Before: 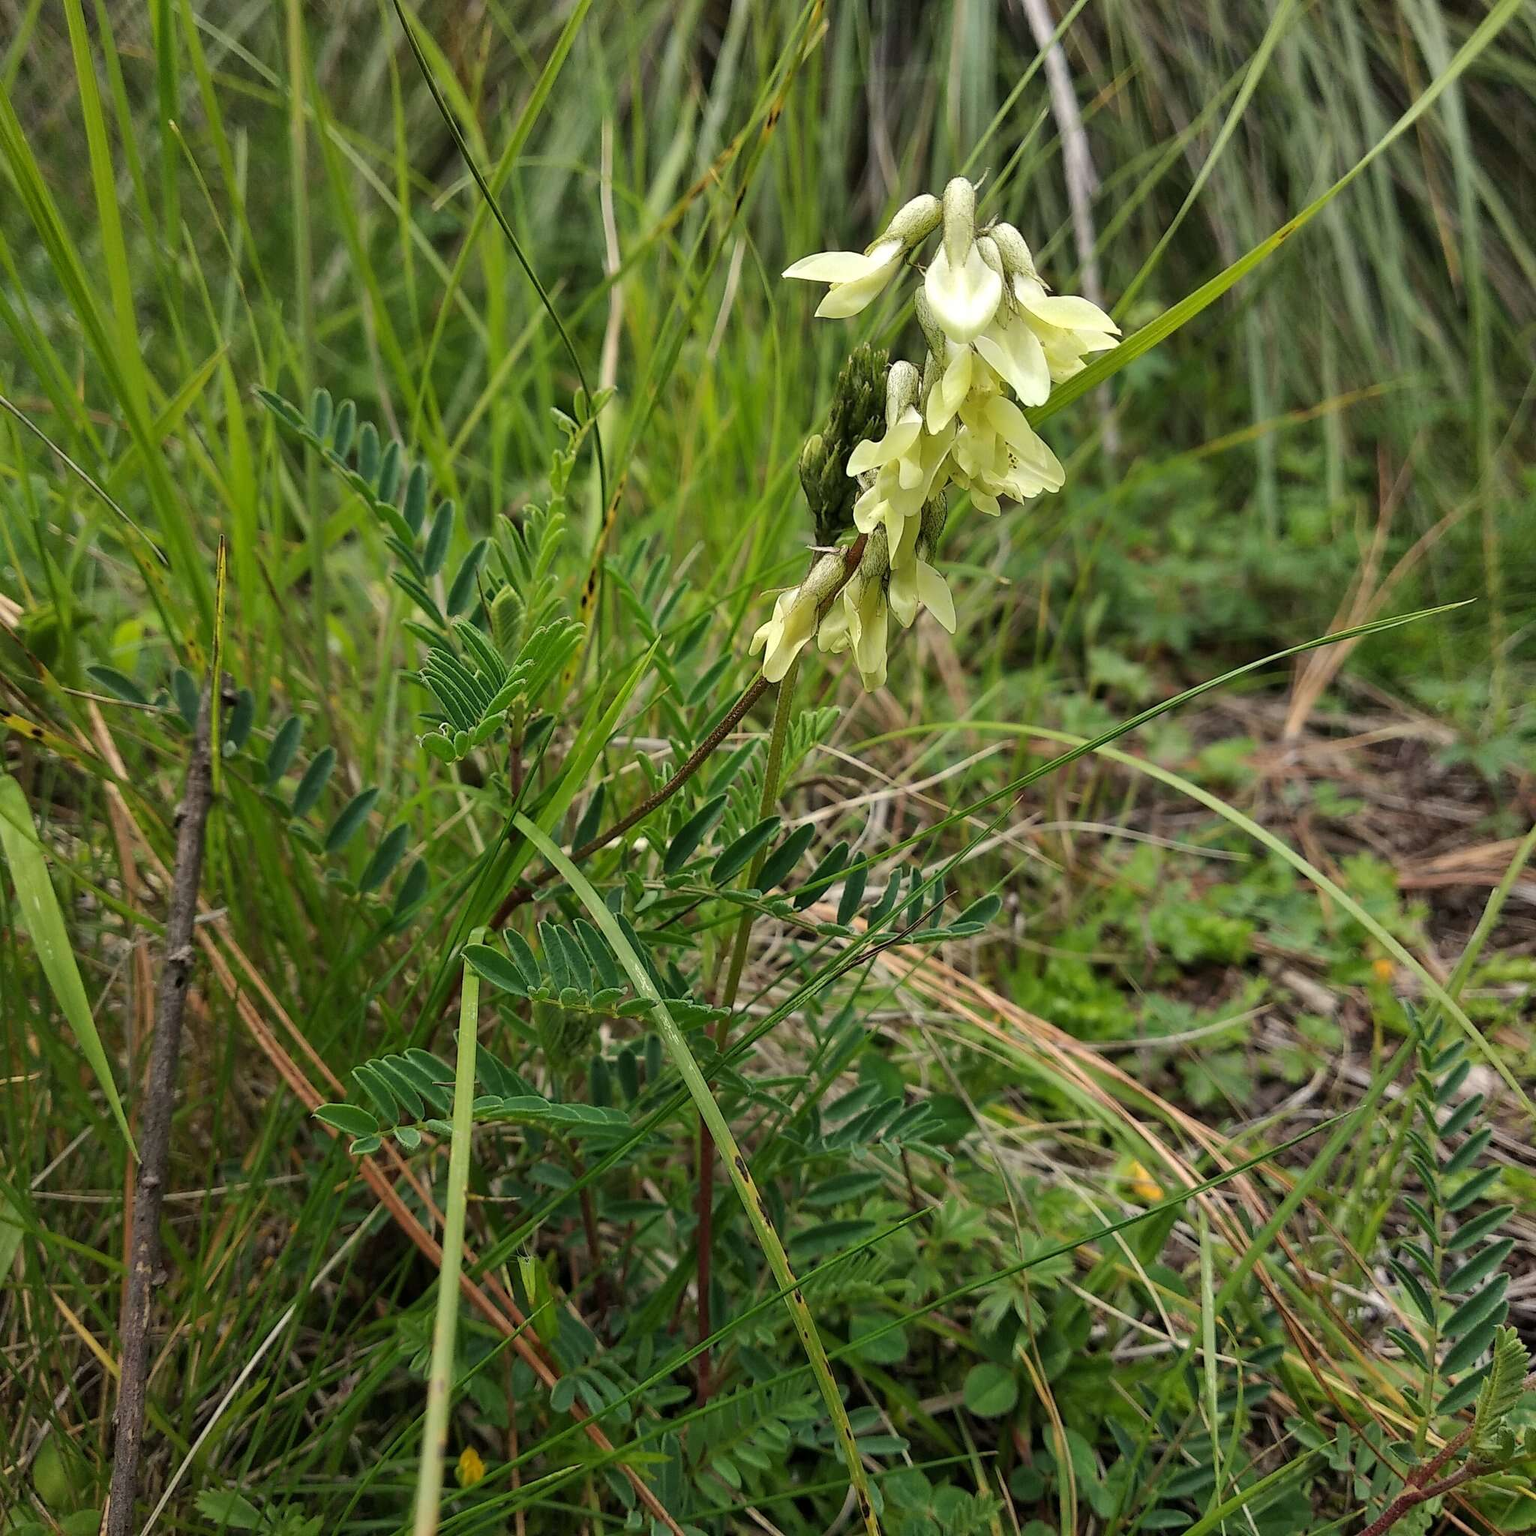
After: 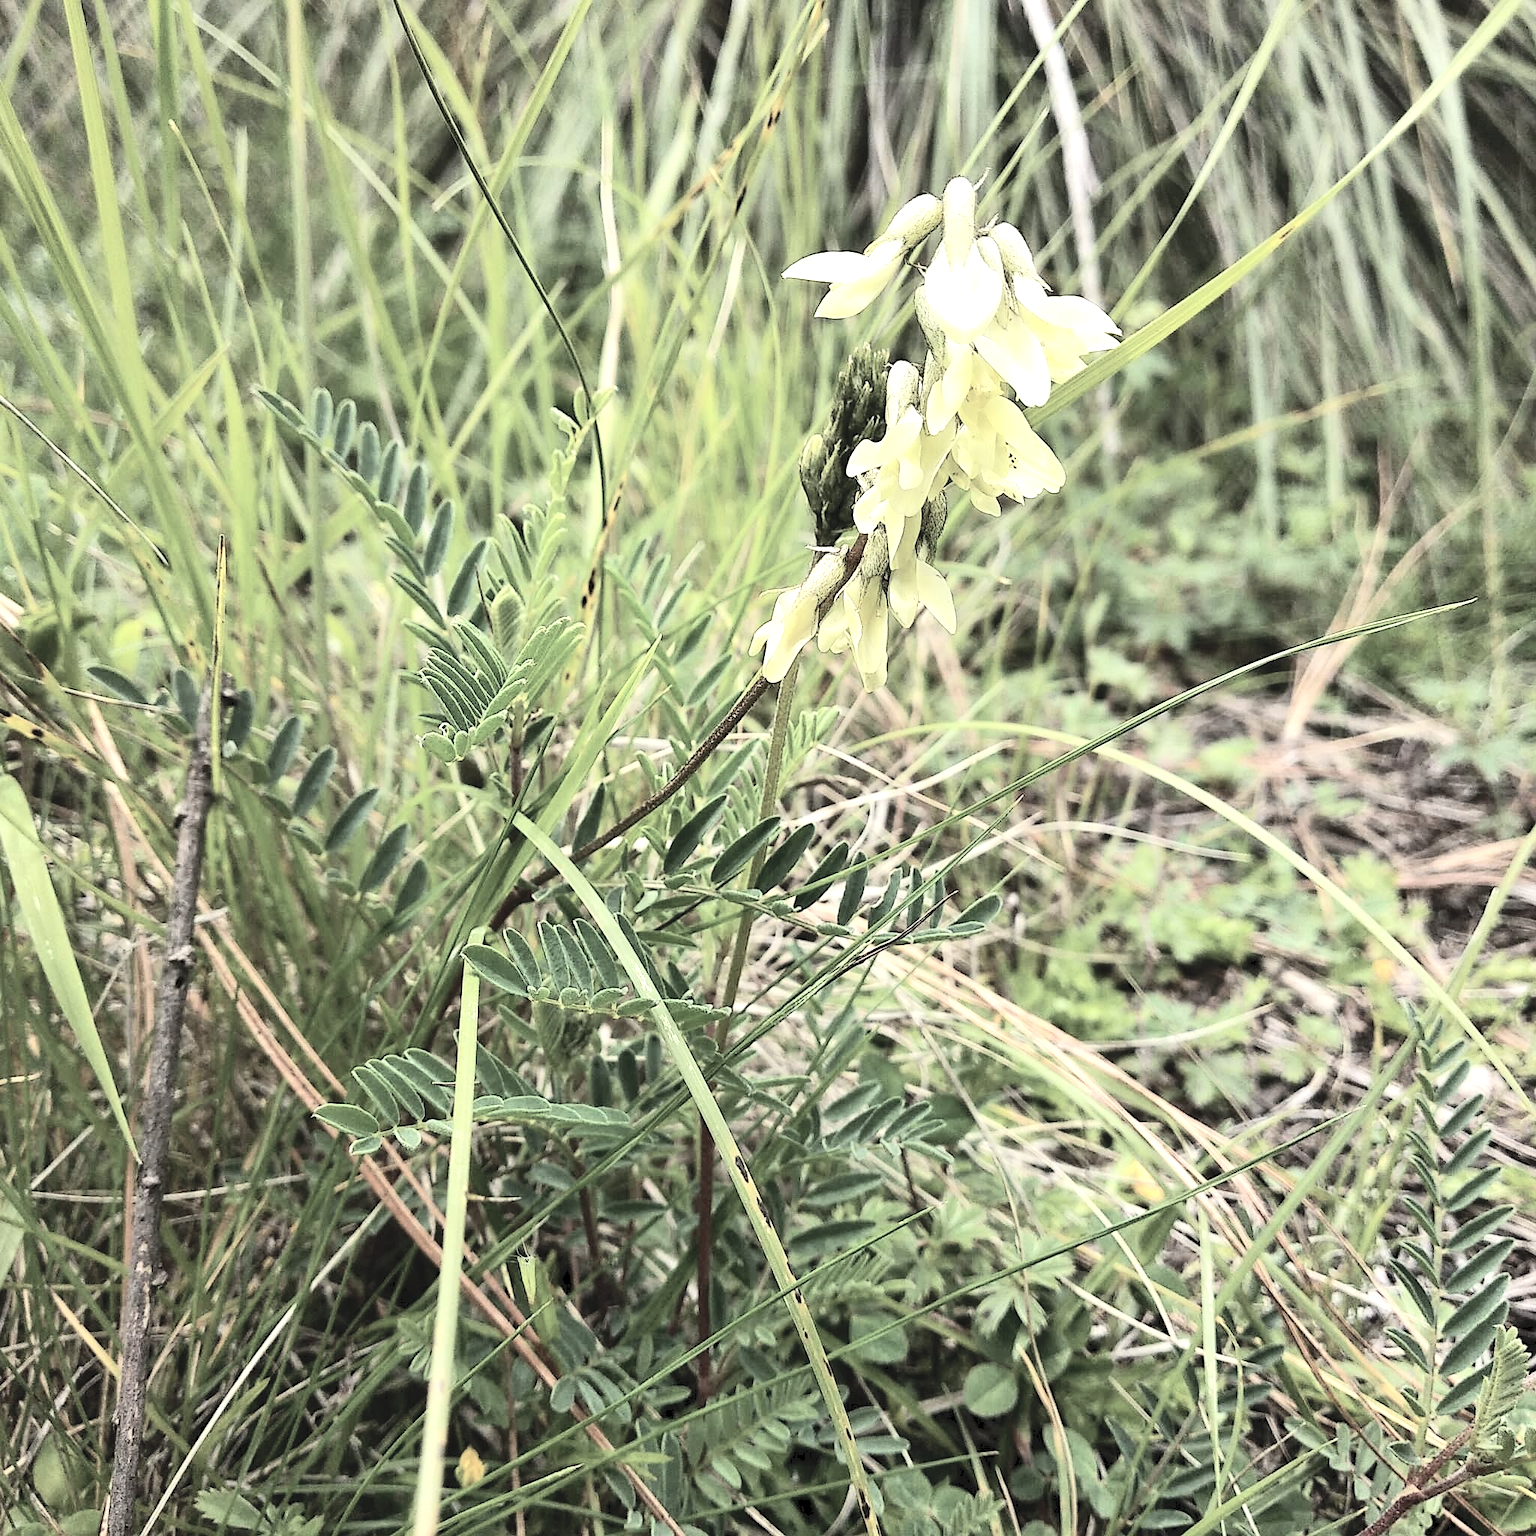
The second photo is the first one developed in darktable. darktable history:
sharpen: amount 0.204
tone equalizer: -8 EV -0.782 EV, -7 EV -0.68 EV, -6 EV -0.632 EV, -5 EV -0.361 EV, -3 EV 0.373 EV, -2 EV 0.6 EV, -1 EV 0.684 EV, +0 EV 0.766 EV, edges refinement/feathering 500, mask exposure compensation -1.57 EV, preserve details no
exposure: black level correction 0.001, exposure 0.499 EV, compensate exposure bias true, compensate highlight preservation false
tone curve: curves: ch0 [(0, 0) (0.003, 0.072) (0.011, 0.077) (0.025, 0.082) (0.044, 0.094) (0.069, 0.106) (0.1, 0.125) (0.136, 0.145) (0.177, 0.173) (0.224, 0.216) (0.277, 0.281) (0.335, 0.356) (0.399, 0.436) (0.468, 0.53) (0.543, 0.629) (0.623, 0.724) (0.709, 0.808) (0.801, 0.88) (0.898, 0.941) (1, 1)], color space Lab, independent channels, preserve colors none
contrast brightness saturation: brightness 0.181, saturation -0.493
